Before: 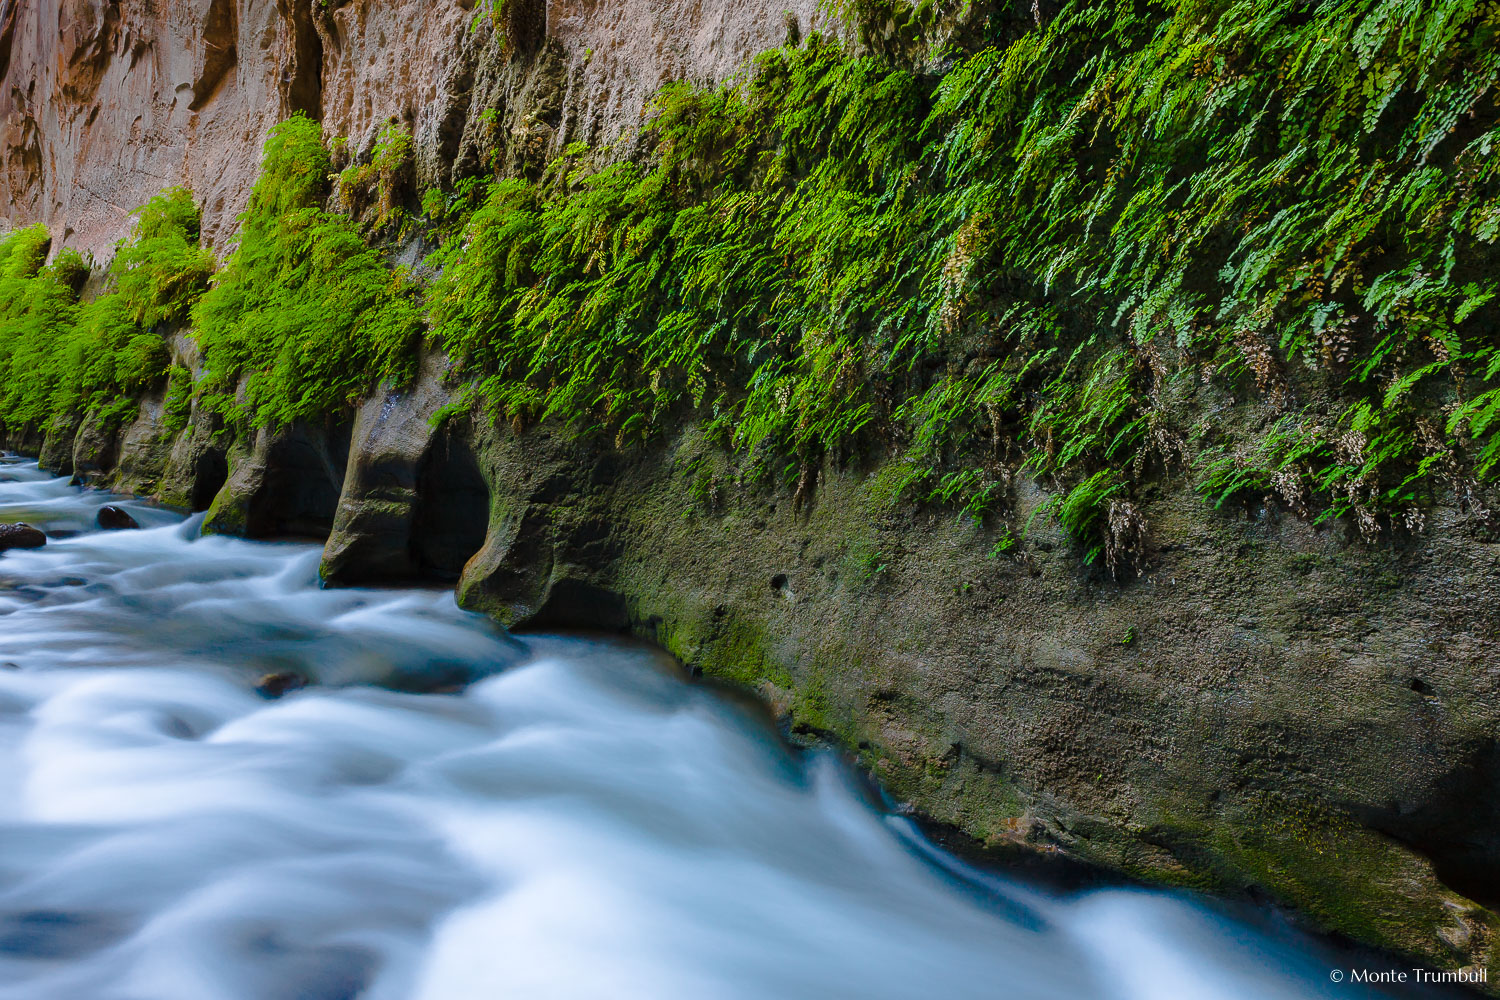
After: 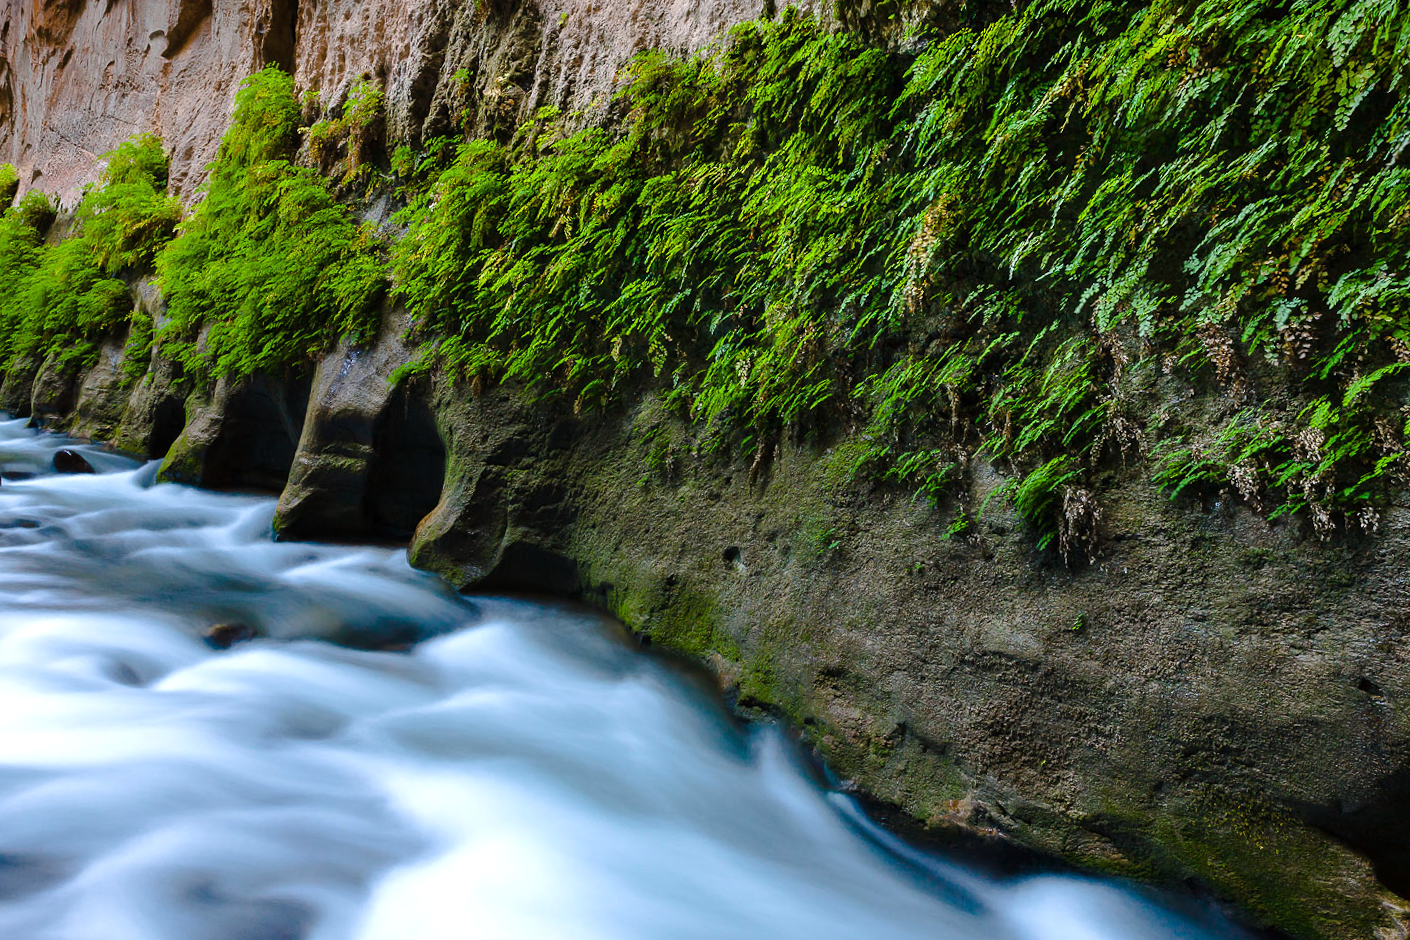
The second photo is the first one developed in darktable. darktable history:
tone equalizer: -8 EV -0.401 EV, -7 EV -0.406 EV, -6 EV -0.296 EV, -5 EV -0.234 EV, -3 EV 0.199 EV, -2 EV 0.341 EV, -1 EV 0.364 EV, +0 EV 0.426 EV, edges refinement/feathering 500, mask exposure compensation -1.57 EV, preserve details no
crop and rotate: angle -2.45°
